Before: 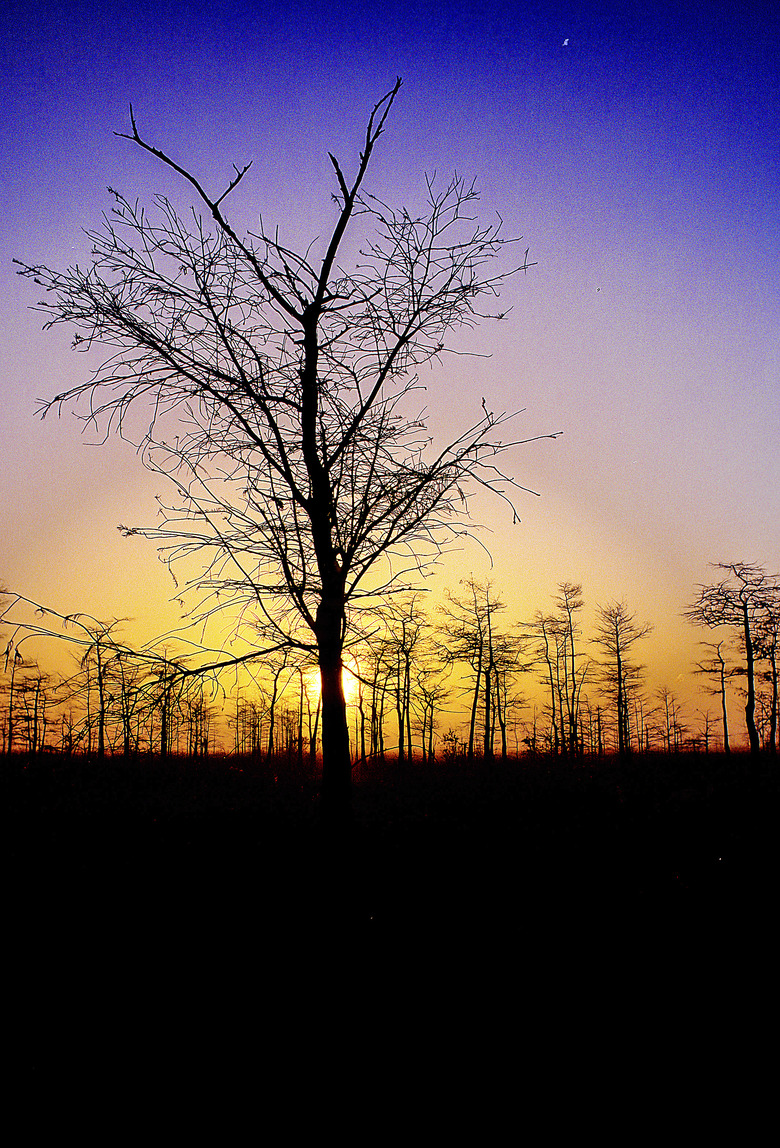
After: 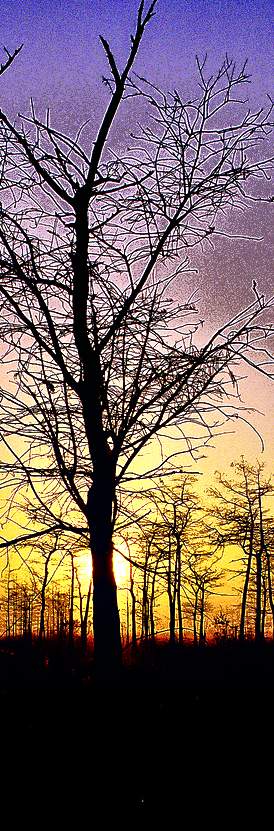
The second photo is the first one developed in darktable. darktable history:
crop and rotate: left 29.476%, top 10.214%, right 35.32%, bottom 17.333%
shadows and highlights: shadows 25, white point adjustment -3, highlights -30
white balance: red 1.05, blue 1.072
contrast equalizer: octaves 7, y [[0.6 ×6], [0.55 ×6], [0 ×6], [0 ×6], [0 ×6]]
contrast brightness saturation: contrast 0.03, brightness -0.04
fill light: exposure -0.73 EV, center 0.69, width 2.2
